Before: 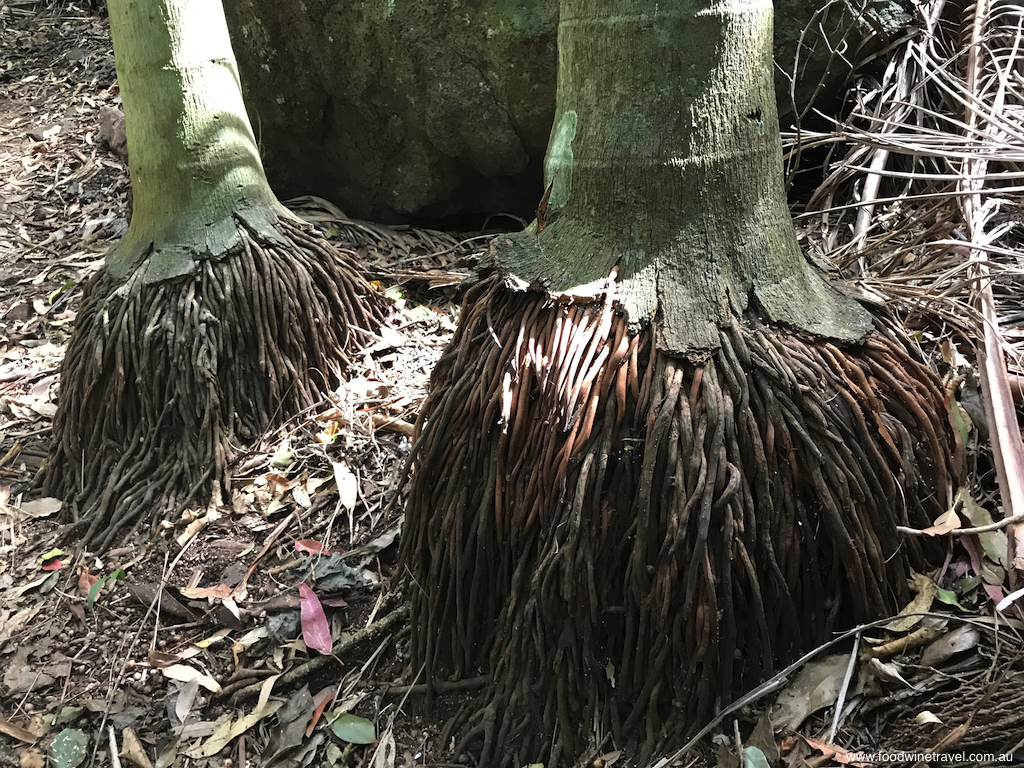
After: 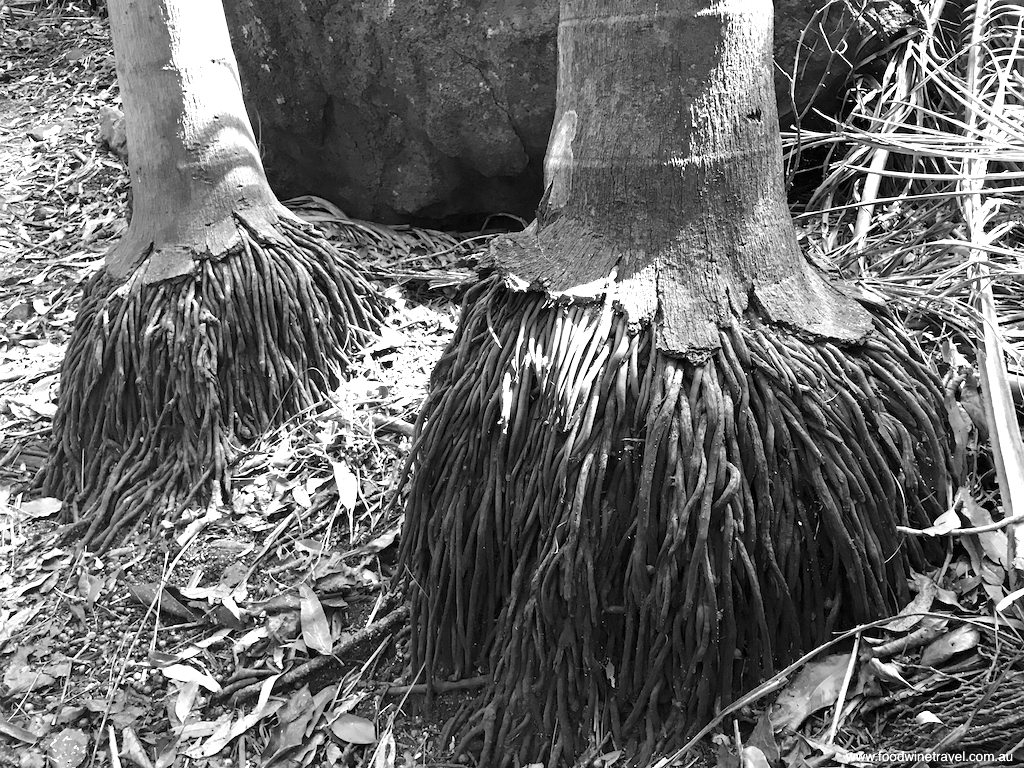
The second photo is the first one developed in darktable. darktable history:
color calibration: output gray [0.22, 0.42, 0.37, 0], illuminant custom, x 0.459, y 0.428, temperature 2643.39 K, saturation algorithm version 1 (2020)
